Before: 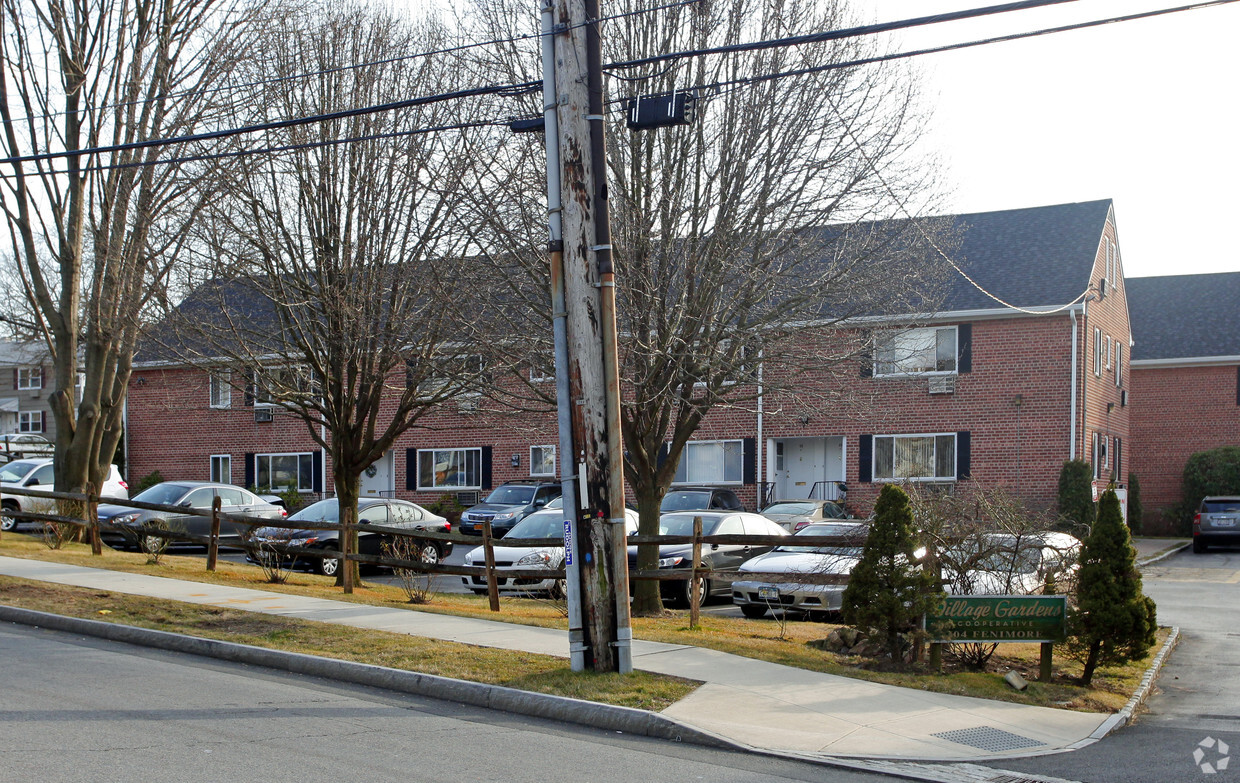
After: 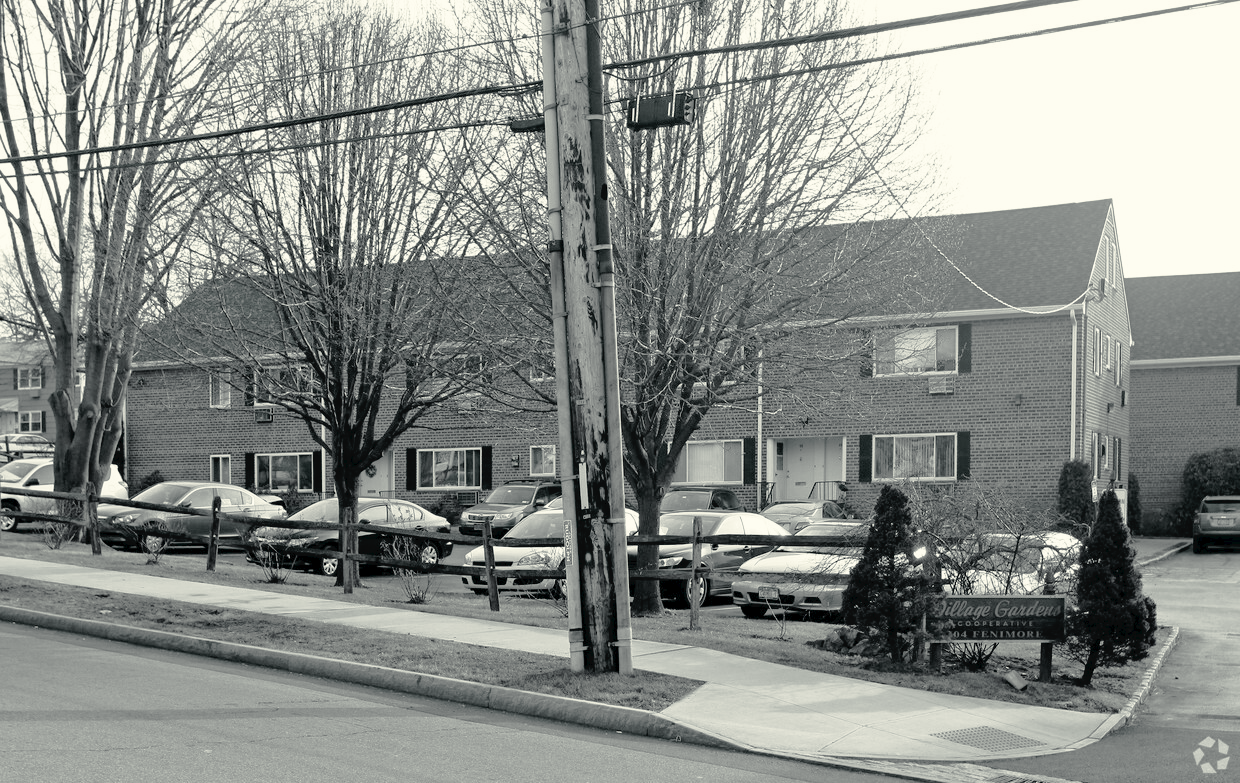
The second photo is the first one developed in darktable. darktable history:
tone curve: curves: ch0 [(0, 0) (0.003, 0.03) (0.011, 0.03) (0.025, 0.033) (0.044, 0.038) (0.069, 0.057) (0.1, 0.109) (0.136, 0.174) (0.177, 0.243) (0.224, 0.313) (0.277, 0.391) (0.335, 0.464) (0.399, 0.515) (0.468, 0.563) (0.543, 0.616) (0.623, 0.679) (0.709, 0.766) (0.801, 0.865) (0.898, 0.948) (1, 1)], preserve colors none
color look up table: target L [86, 92.85, 87.15, 78.81, 85.27, 74.44, 58.43, 49.98, 56.9, 50.44, 38.6, 51.09, 23.9, 200.14, 83.48, 66.51, 66.16, 58.51, 60.8, 54.81, 33.56, 56.98, 38.6, 30.66, 20.05, 12.28, 96.34, 91.46, 79.52, 85.37, 89.87, 72.49, 73.7, 54.97, 85.37, 63.61, 62, 59.96, 35.29, 40.93, 24.68, 12.45, 90.31, 81.23, 85.98, 82.76, 75.15, 41.44, 2.459], target a [-1.576, -2.468, -1.214, -2.141, -1.766, -2.388, -3.8, -2.487, -3.625, -3.166, -2.848, -3.144, -1.059, 0, -1.608, -3.205, -3.081, -3.419, -3.295, -3.394, -1.943, -3.239, -2.848, -1.615, -1.807, -0.684, -2.582, -2.856, -2.277, -1.263, -1.482, -2.8, -2.469, -2.848, -1.263, -3.033, -2.925, -3.949, -2.338, -3.041, -1.631, -1.394, -1.722, -2.336, -1.718, -1.61, -2.541, -3.34, -2.412], target b [5.978, 10.87, 6.088, 5.086, 6.963, 4.574, 3.696, 1.438, 2.664, 2.064, -0.264, 2.137, -0.834, 0, 6.326, 4.541, 4.021, 3.83, 3.691, 2.75, -0.675, 2.785, -0.264, -0.639, -0.651, -0.748, 12.62, 9.689, 5.169, 6.596, 8.201, 4.403, 5.086, 2.125, 6.596, 3.172, 3.069, 4.232, -0.163, 0.778, -1.03, -0.509, 8.324, 5.85, 6.68, 6.337, 4.615, 0.669, -0.667], num patches 49
